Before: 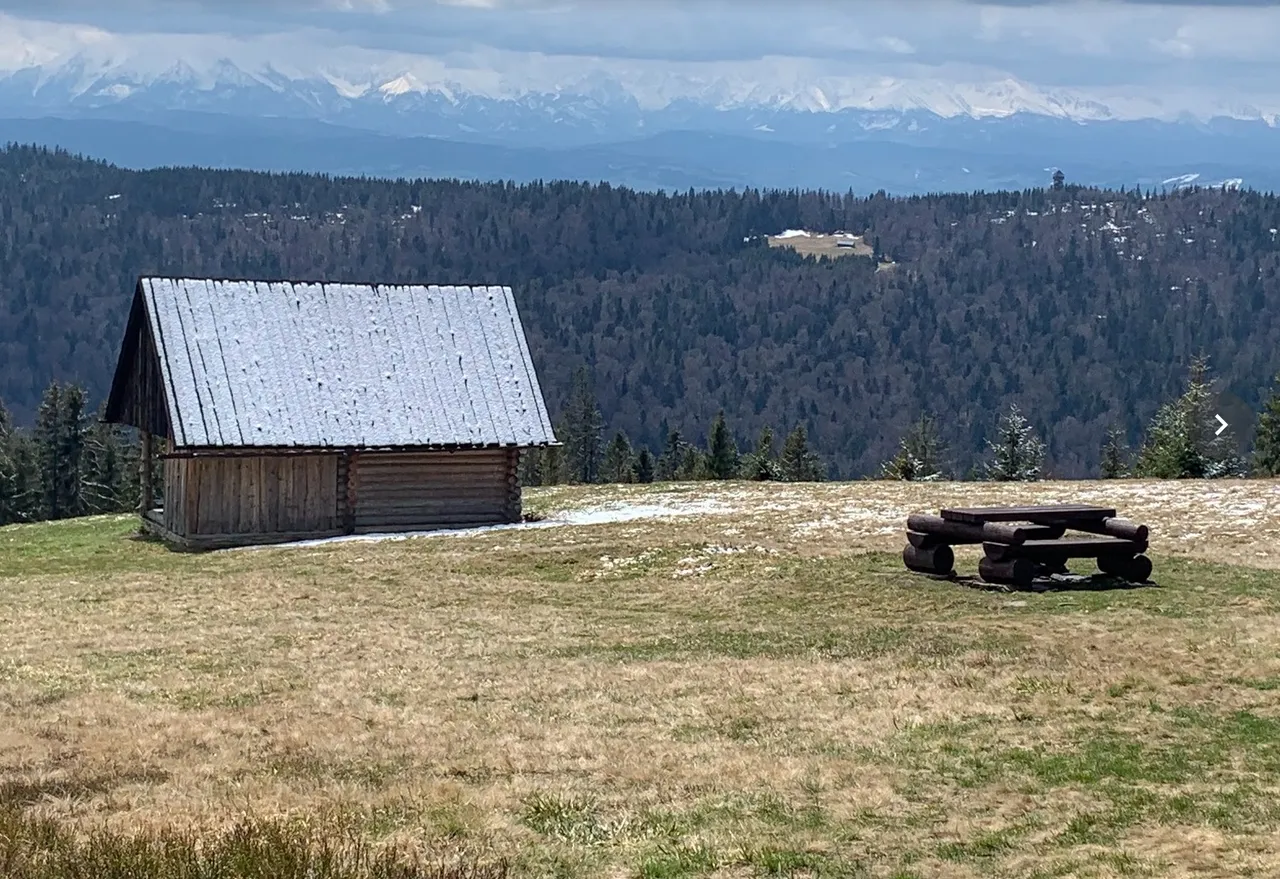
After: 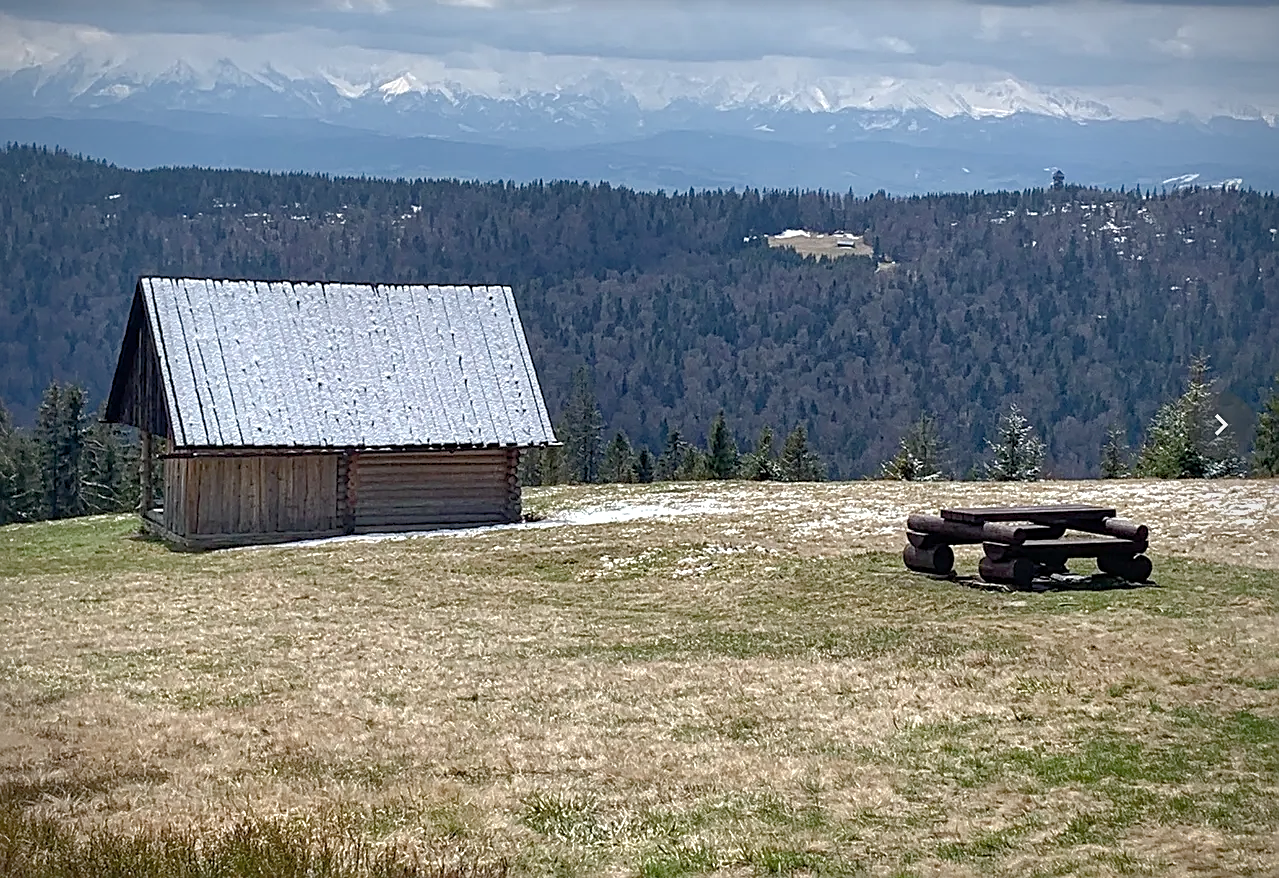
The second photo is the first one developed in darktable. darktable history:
sharpen: on, module defaults
contrast brightness saturation: saturation -0.176
color balance rgb: perceptual saturation grading › global saturation 20%, perceptual saturation grading › highlights -49.051%, perceptual saturation grading › shadows 25.711%, perceptual brilliance grading › highlights 7.627%, perceptual brilliance grading › mid-tones 3.086%, perceptual brilliance grading › shadows 1.996%, global vibrance 9.885%
vignetting: saturation 0.032
shadows and highlights: on, module defaults
